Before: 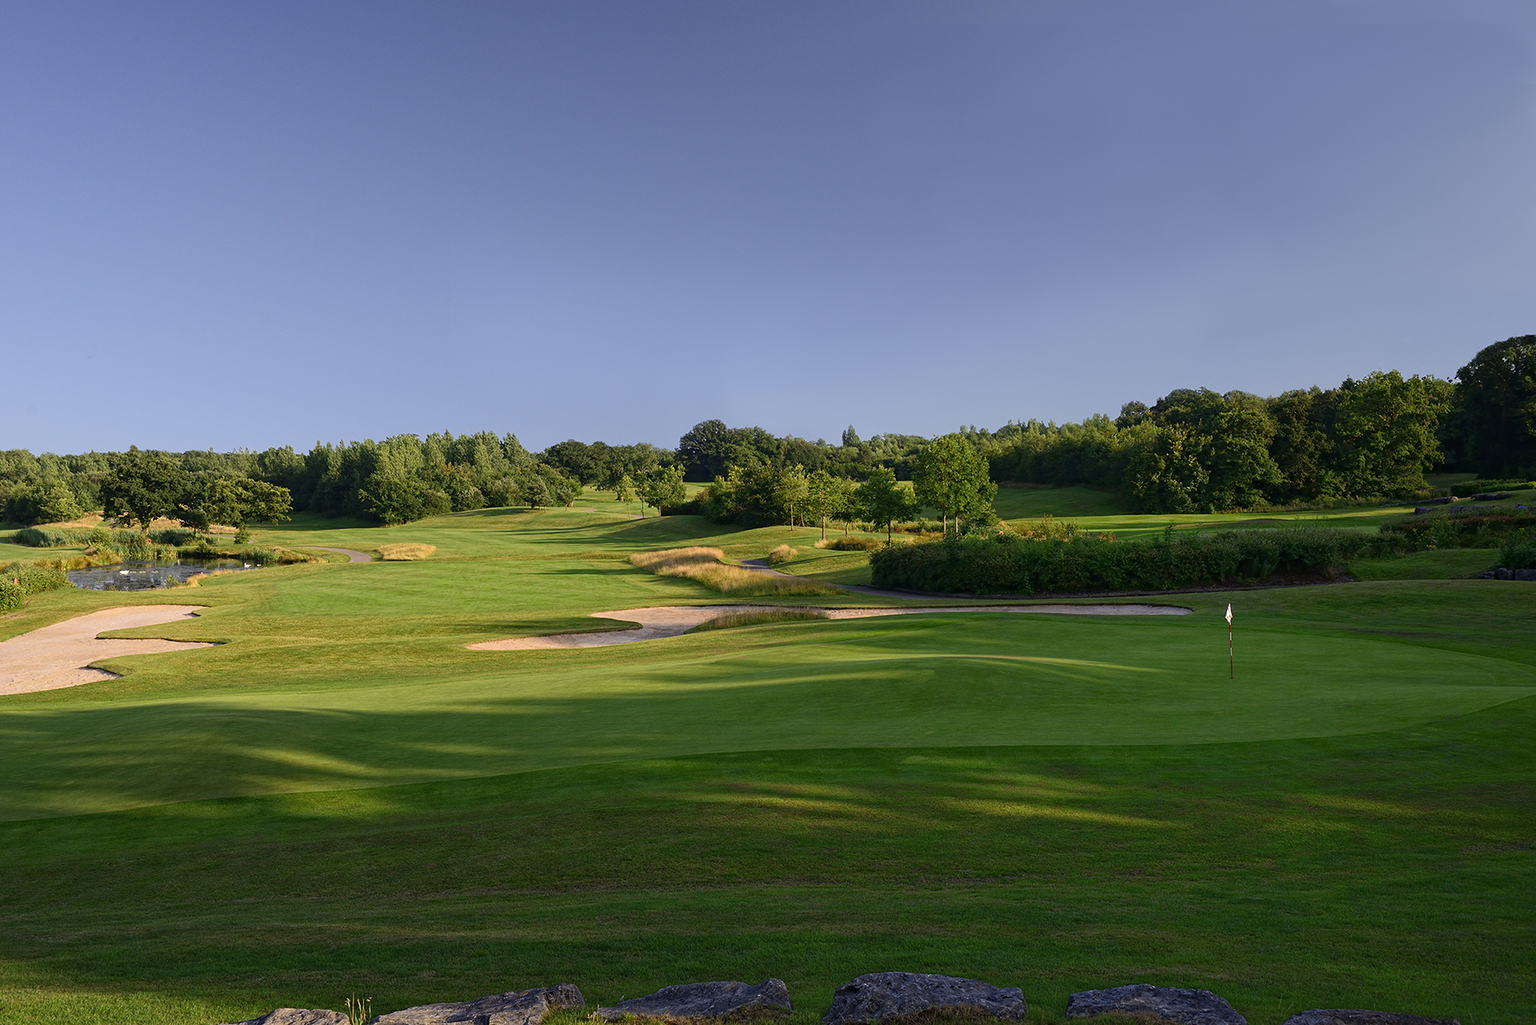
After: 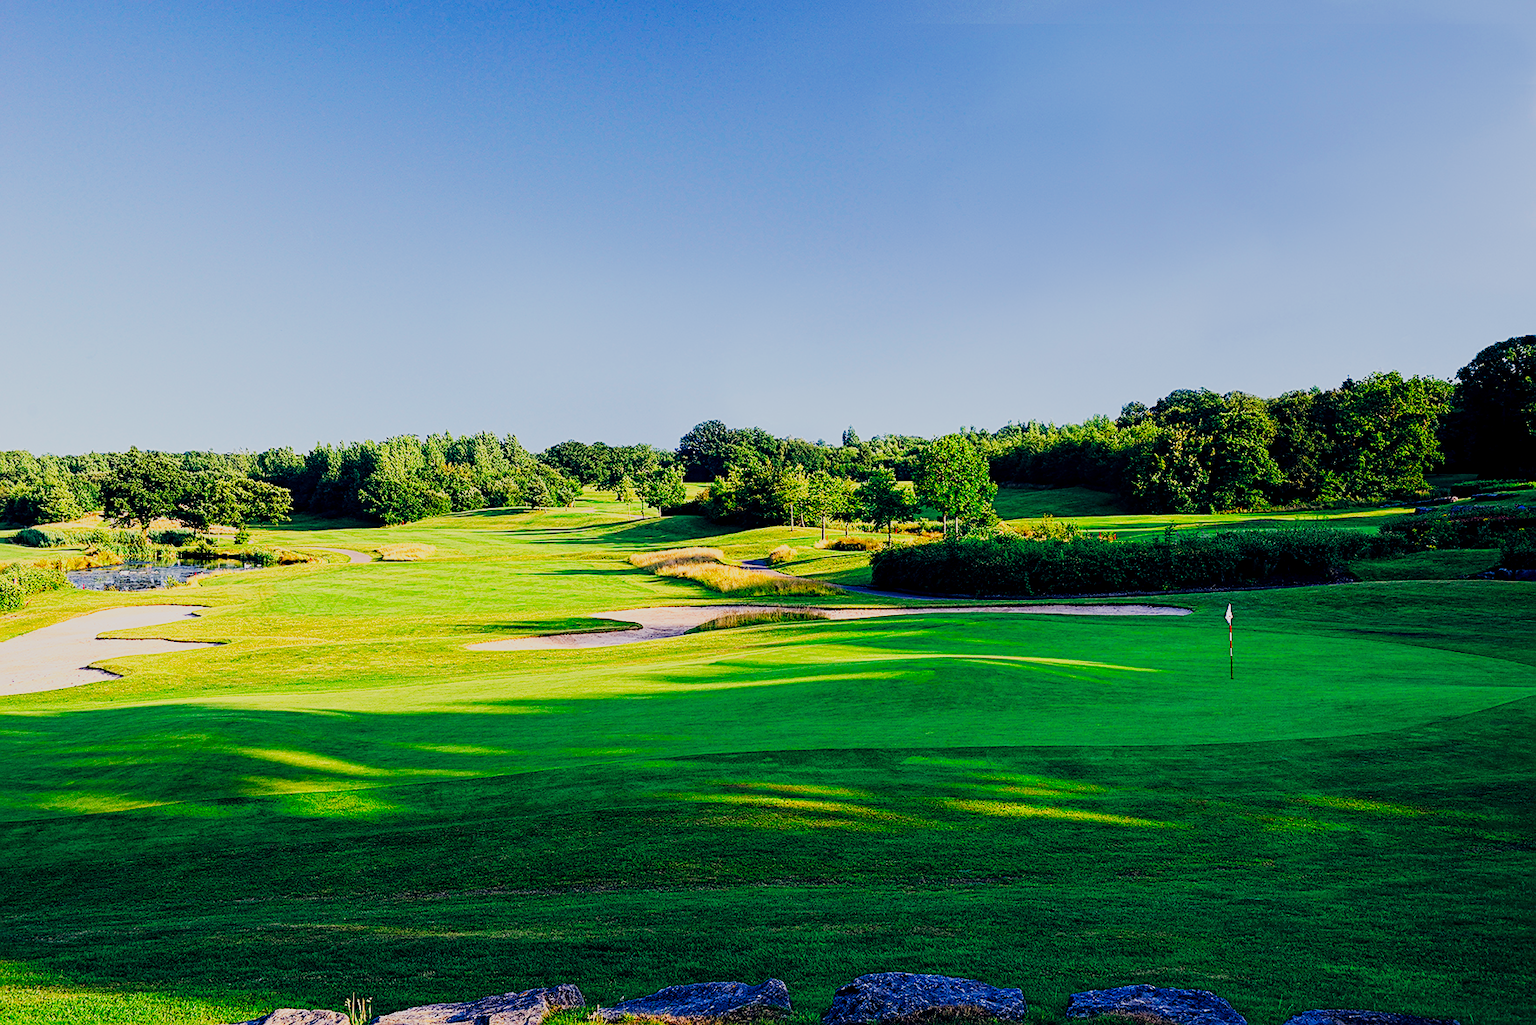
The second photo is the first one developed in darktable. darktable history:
base curve: curves: ch0 [(0, 0) (0.007, 0.004) (0.027, 0.03) (0.046, 0.07) (0.207, 0.54) (0.442, 0.872) (0.673, 0.972) (1, 1)], preserve colors none
local contrast: highlights 100%, shadows 100%, detail 120%, midtone range 0.2
color calibration: illuminant custom, x 0.368, y 0.373, temperature 4330.32 K
color balance: mode lift, gamma, gain (sRGB)
filmic rgb: black relative exposure -7.65 EV, white relative exposure 4.56 EV, hardness 3.61
lens correction: correction method embedded metadata, crop 1, focal 40, aperture 4, distance 15.16, camera "ILCE-7M3", lens "FE 40mm F2.5 G"
sharpen: on, module defaults
color balance rgb: shadows lift › hue 87.51°, highlights gain › chroma 3.21%, highlights gain › hue 55.1°, global offset › chroma 0.15%, global offset › hue 253.66°, linear chroma grading › global chroma 0.5%
color zones: curves: ch0 [(0, 0.613) (0.01, 0.613) (0.245, 0.448) (0.498, 0.529) (0.642, 0.665) (0.879, 0.777) (0.99, 0.613)]; ch1 [(0, 0) (0.143, 0) (0.286, 0) (0.429, 0) (0.571, 0) (0.714, 0) (0.857, 0)], mix -138.01%
